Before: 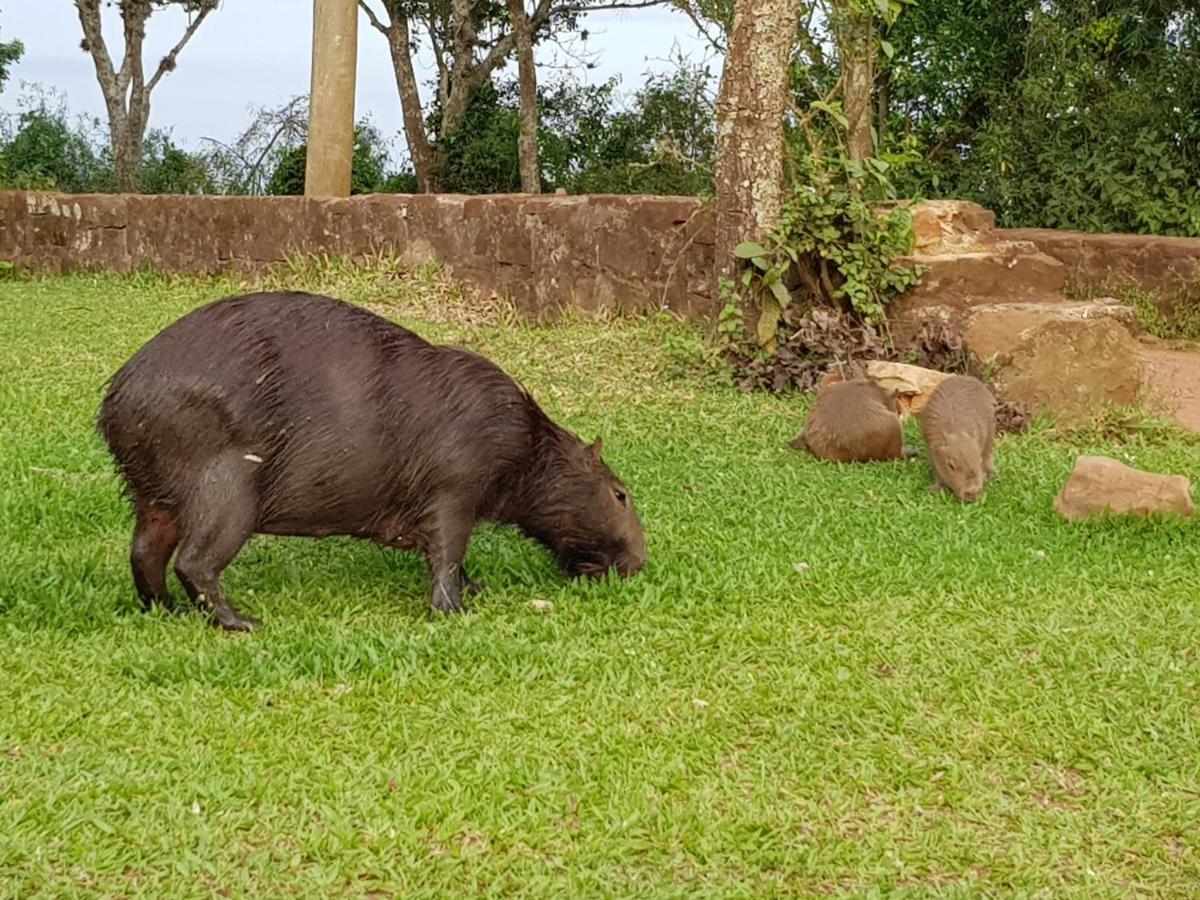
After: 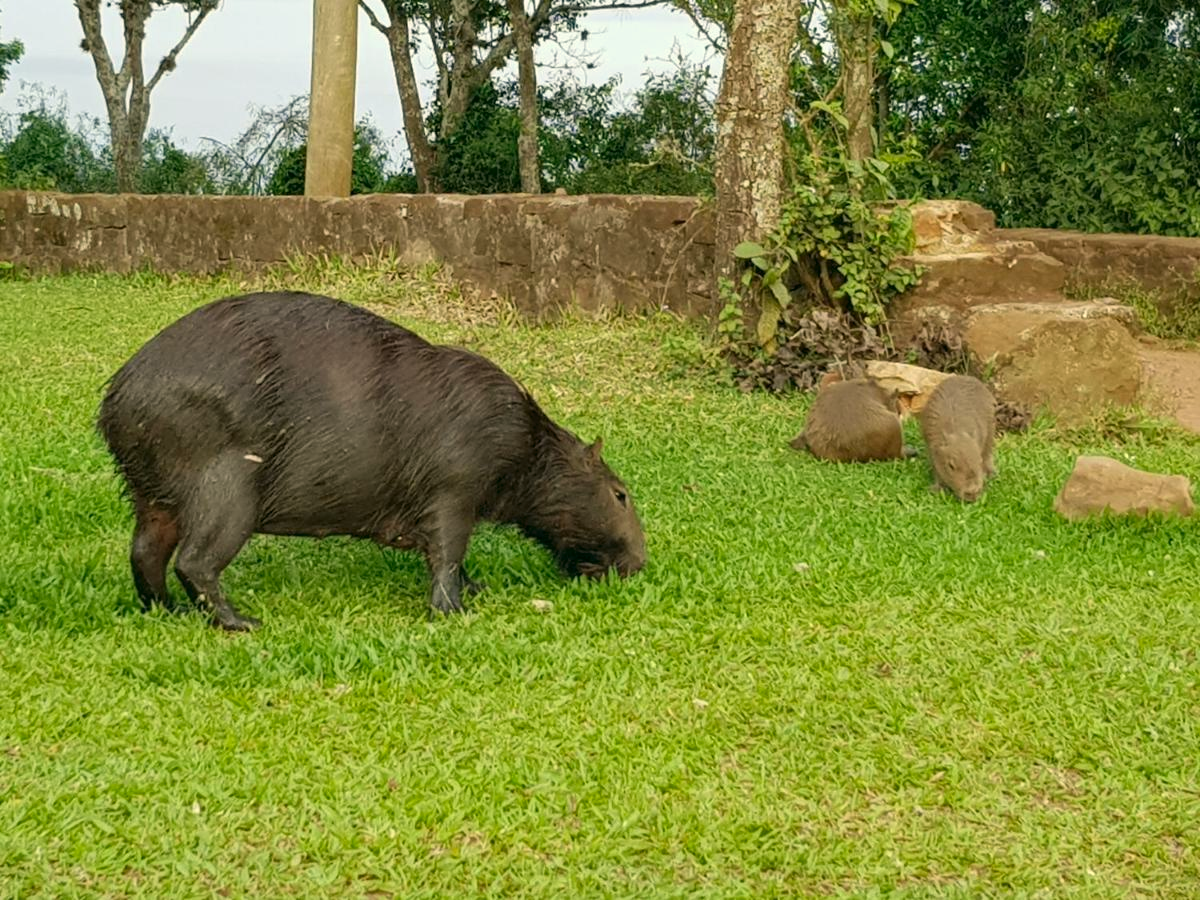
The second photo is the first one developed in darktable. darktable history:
color zones: curves: ch0 [(0.068, 0.464) (0.25, 0.5) (0.48, 0.508) (0.75, 0.536) (0.886, 0.476) (0.967, 0.456)]; ch1 [(0.066, 0.456) (0.25, 0.5) (0.616, 0.508) (0.746, 0.56) (0.934, 0.444)]
color correction: highlights a* -0.482, highlights b* 9.48, shadows a* -9.48, shadows b* 0.803
